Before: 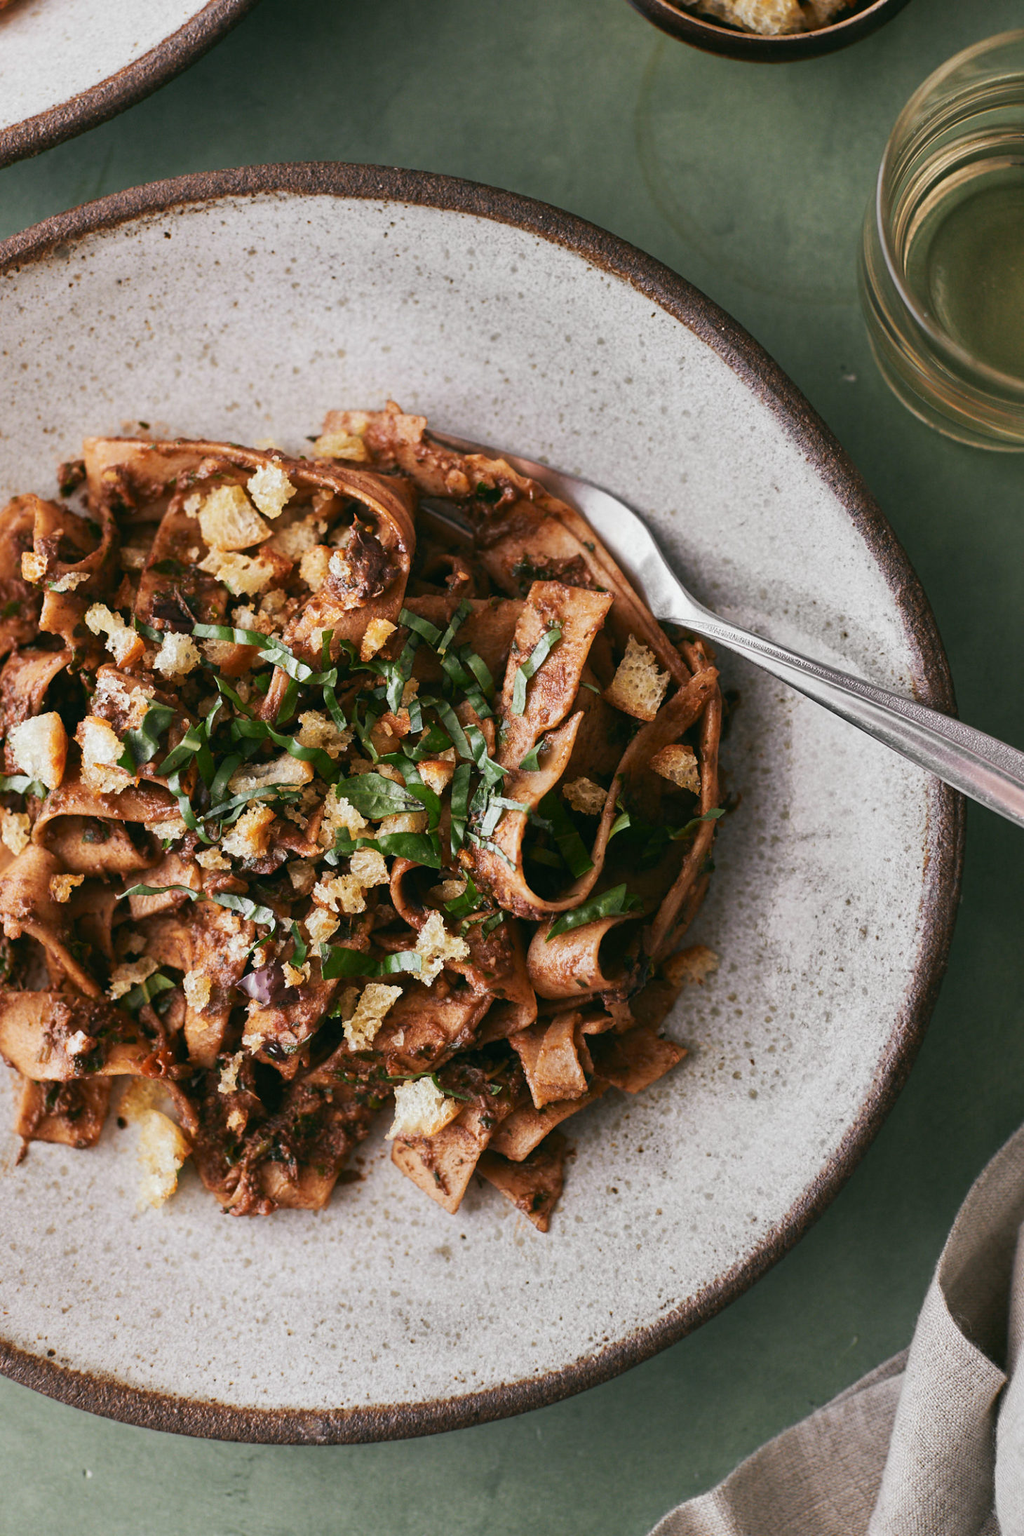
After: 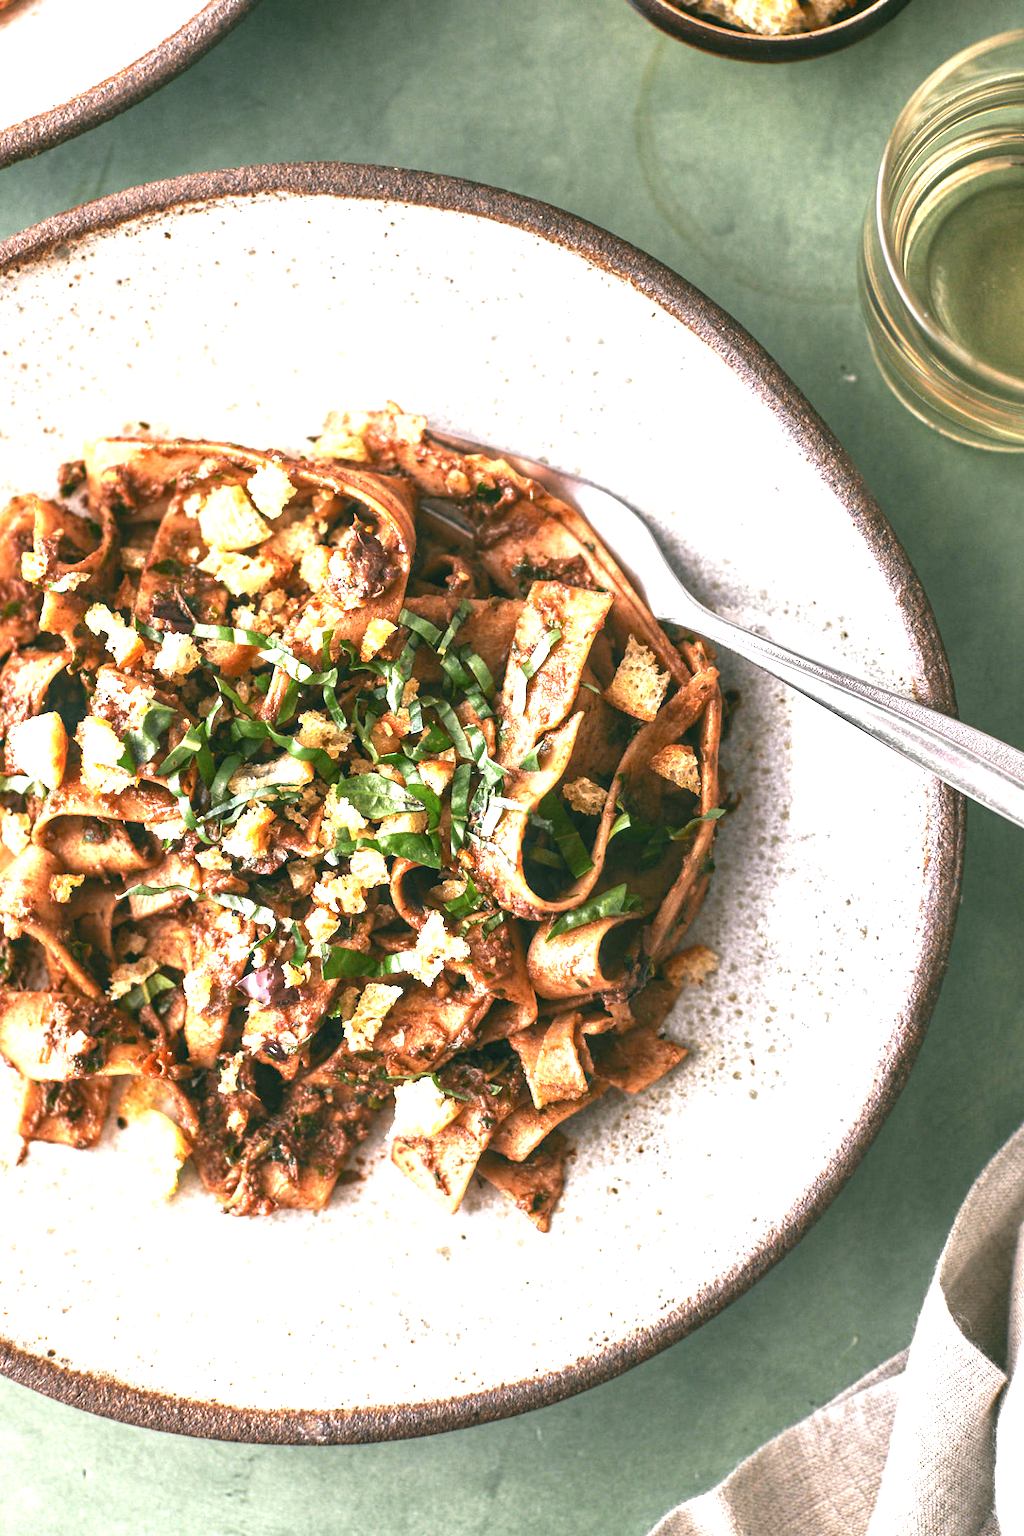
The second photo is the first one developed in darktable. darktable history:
local contrast: on, module defaults
exposure: black level correction 0, exposure 1.55 EV, compensate exposure bias true, compensate highlight preservation false
